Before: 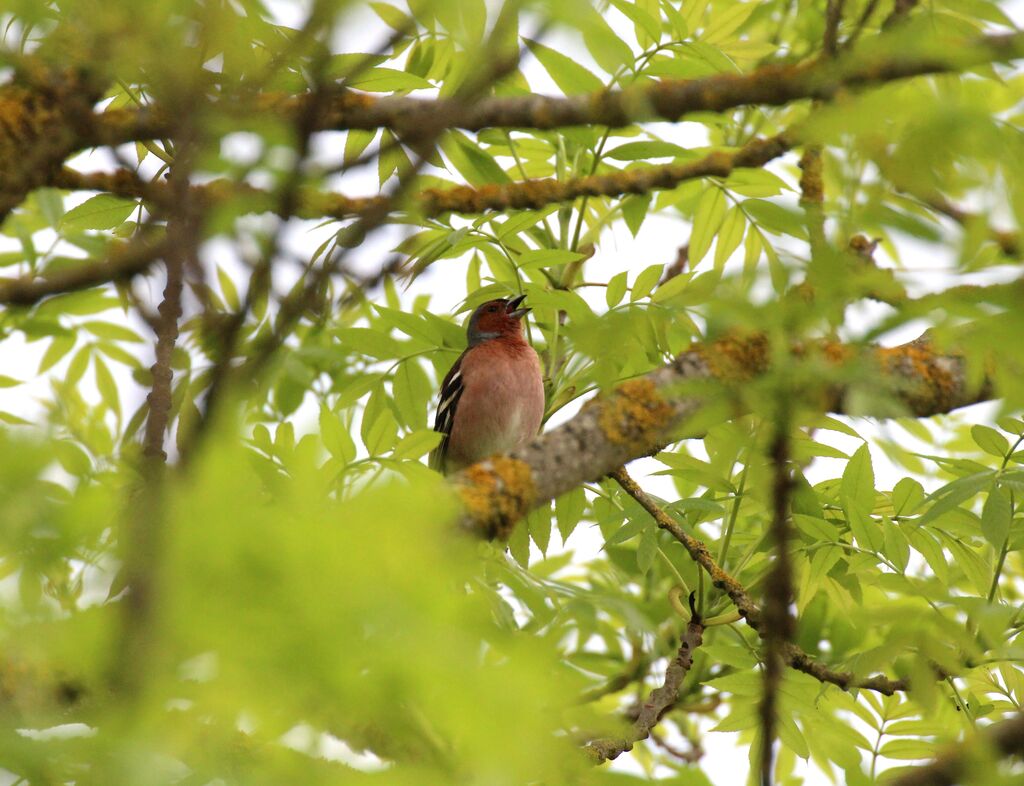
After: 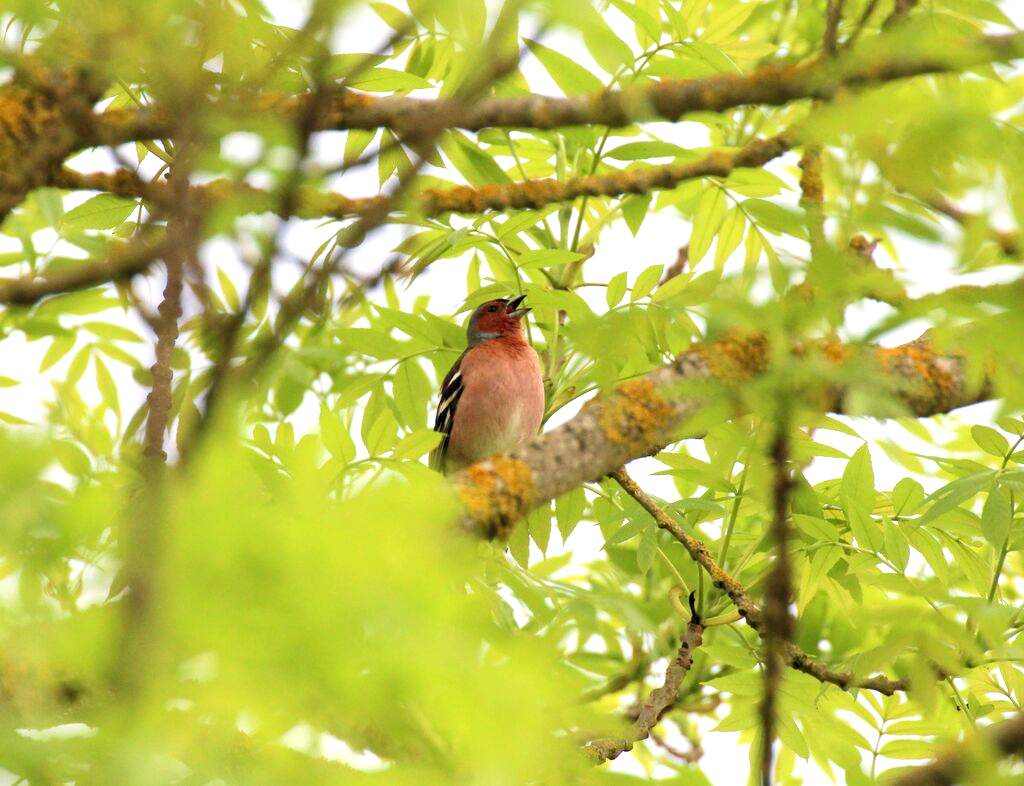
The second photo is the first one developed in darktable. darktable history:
shadows and highlights: shadows -10.33, white point adjustment 1.46, highlights 11.62
velvia: on, module defaults
levels: black 3.86%, levels [0.044, 0.416, 0.908]
